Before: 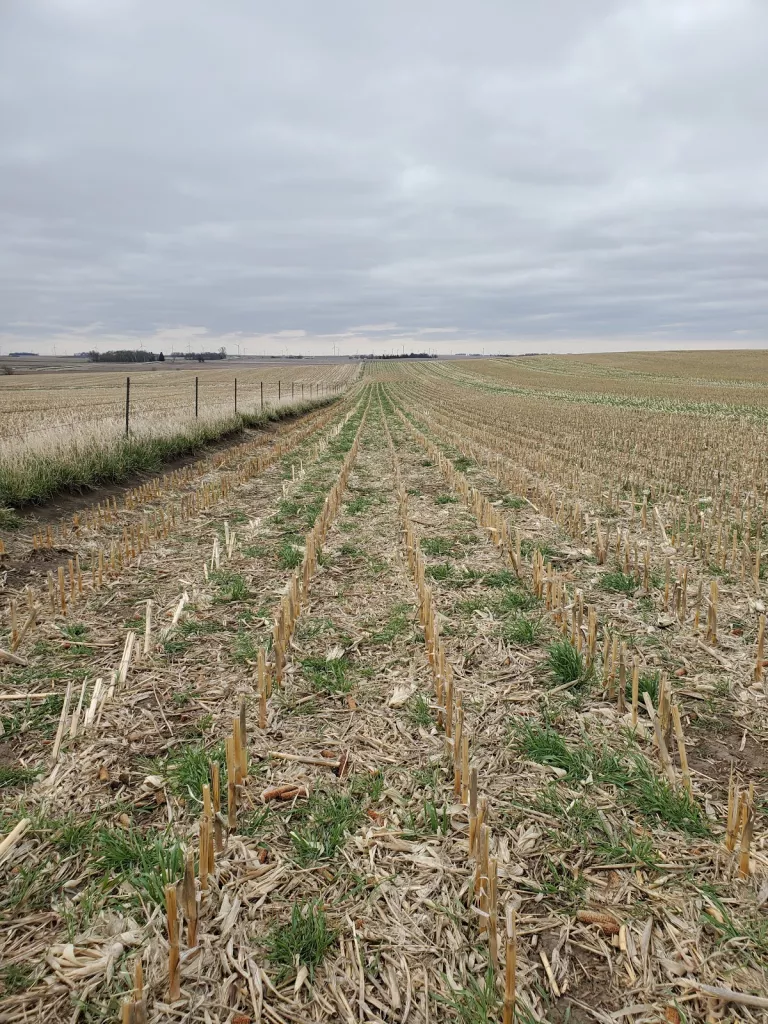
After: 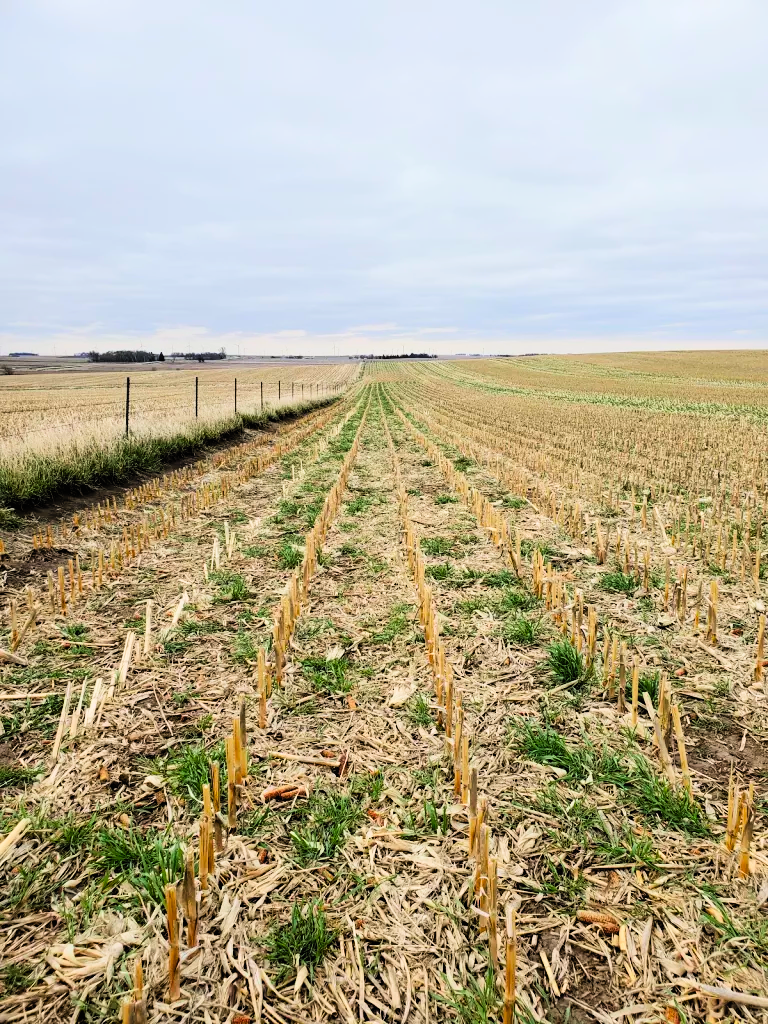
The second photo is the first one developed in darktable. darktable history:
filmic rgb: black relative exposure -5.12 EV, white relative exposure 3.51 EV, threshold 3.03 EV, hardness 3.16, contrast 1.404, highlights saturation mix -31.07%, enable highlight reconstruction true
tone equalizer: on, module defaults
contrast brightness saturation: contrast 0.204, brightness 0.194, saturation 0.808
